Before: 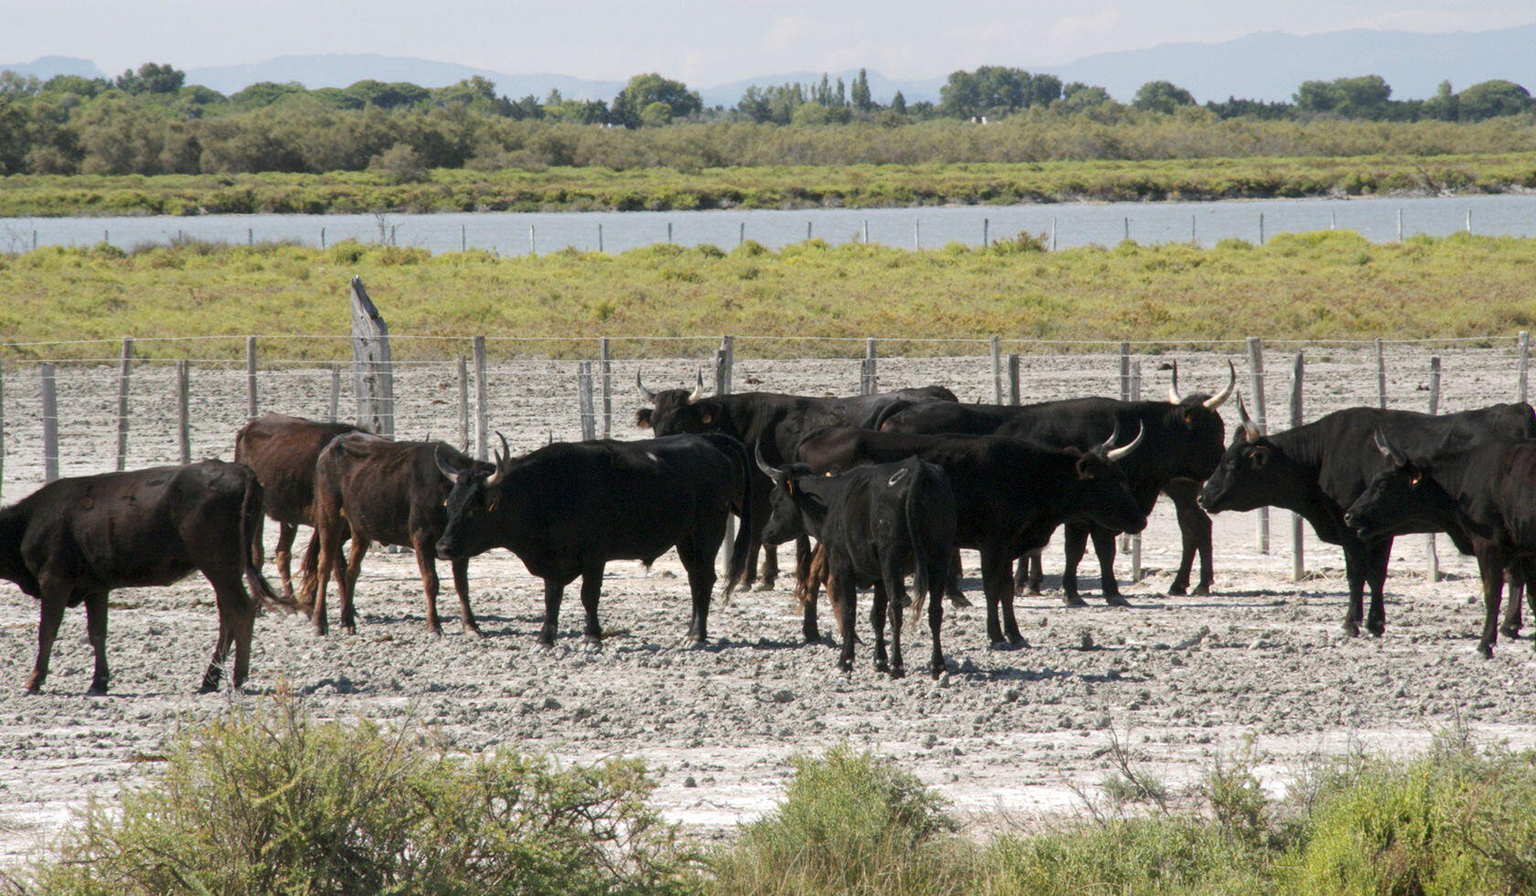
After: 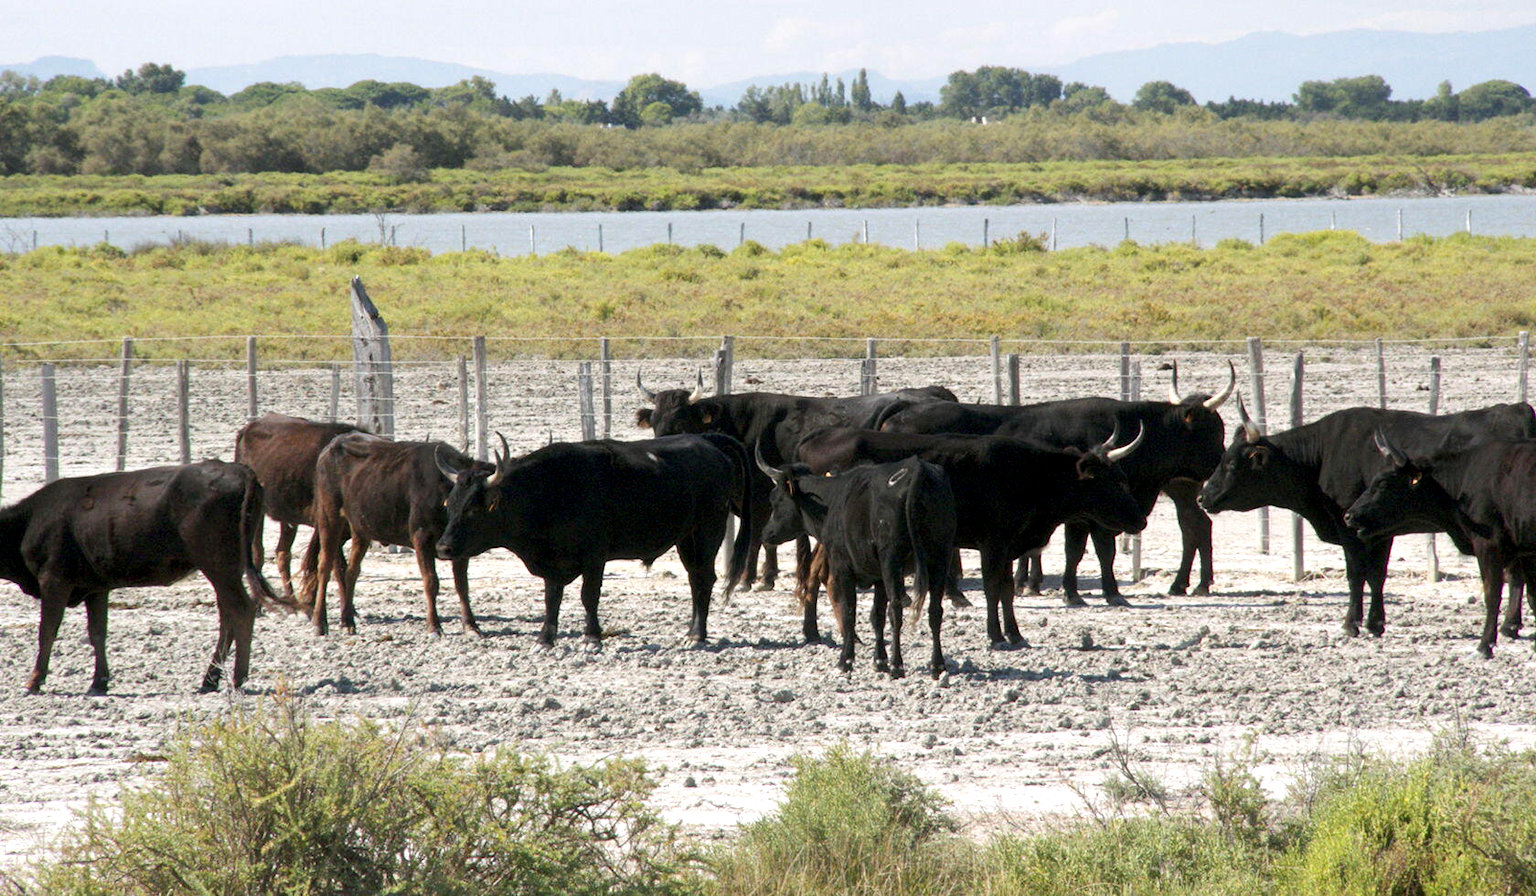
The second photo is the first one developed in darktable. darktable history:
exposure: black level correction 0.004, exposure 0.38 EV, compensate exposure bias true, compensate highlight preservation false
